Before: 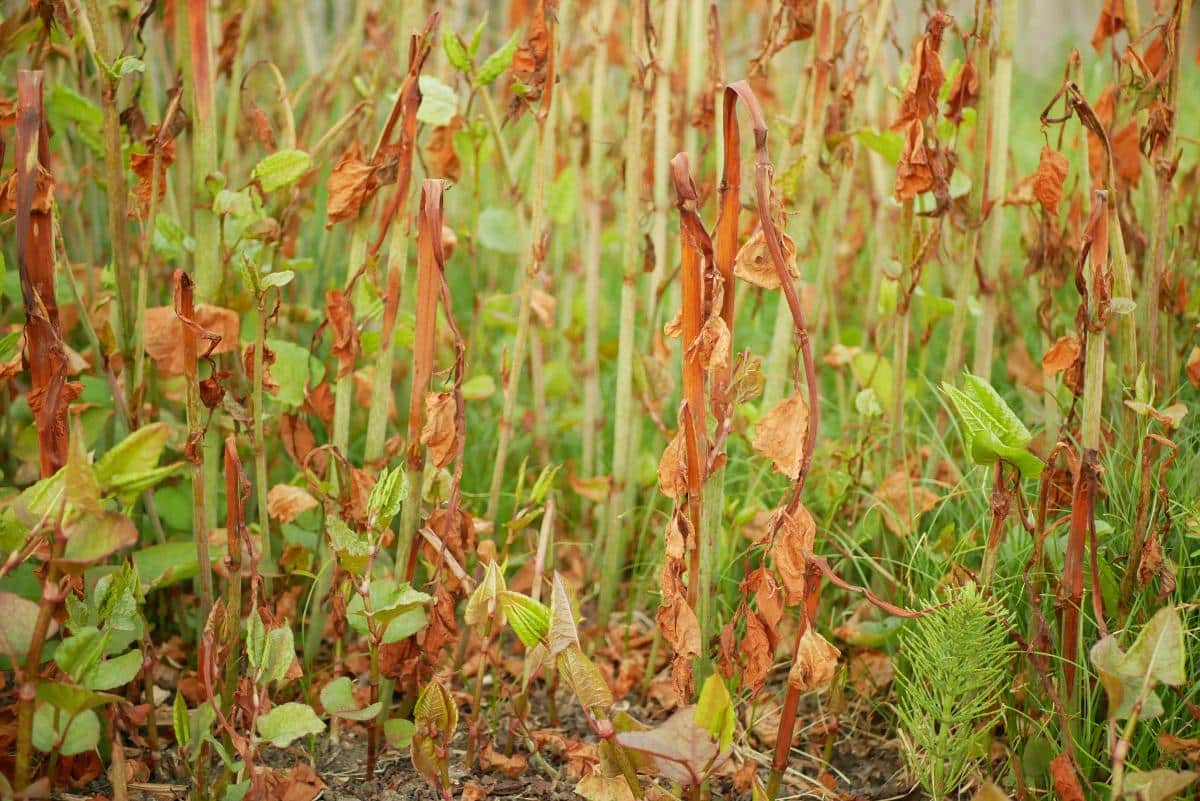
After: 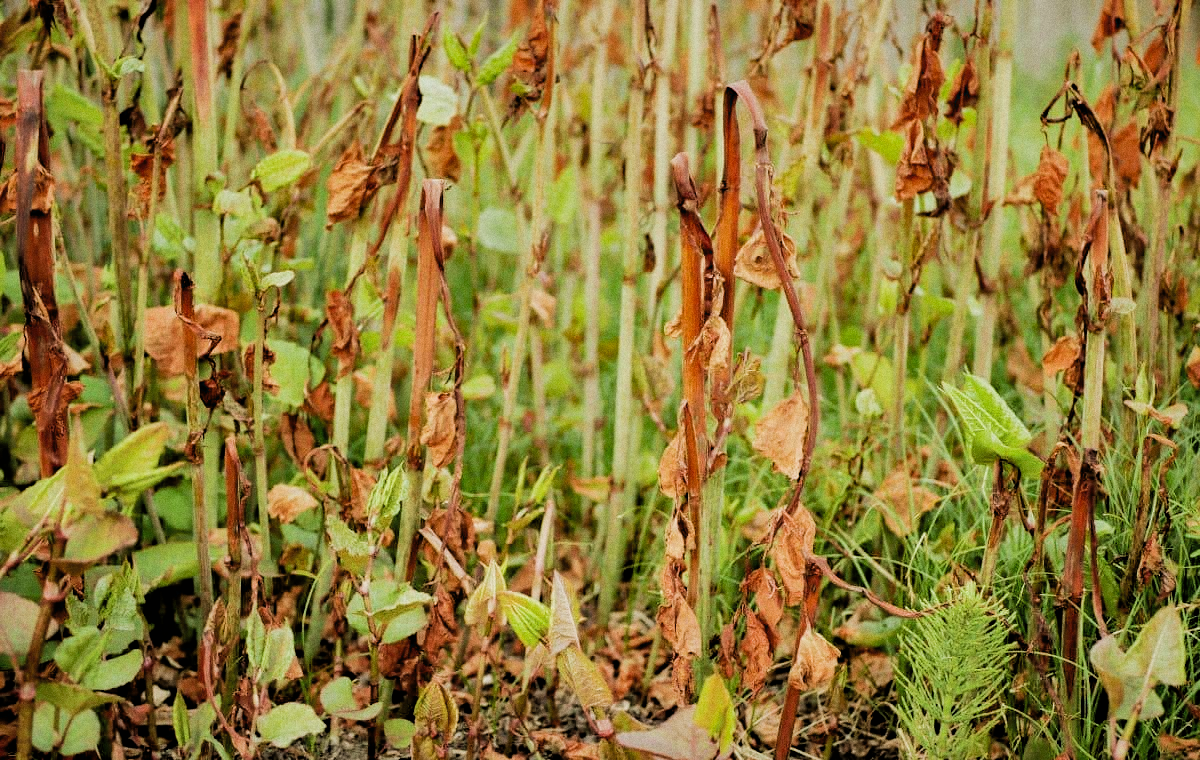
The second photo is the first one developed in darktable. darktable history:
shadows and highlights: shadows 40, highlights -60
grain: on, module defaults
contrast equalizer: octaves 7, y [[0.609, 0.611, 0.615, 0.613, 0.607, 0.603], [0.504, 0.498, 0.496, 0.499, 0.506, 0.516], [0 ×6], [0 ×6], [0 ×6]]
crop and rotate: top 0%, bottom 5.097%
filmic rgb: black relative exposure -5 EV, hardness 2.88, contrast 1.3, highlights saturation mix -30%
